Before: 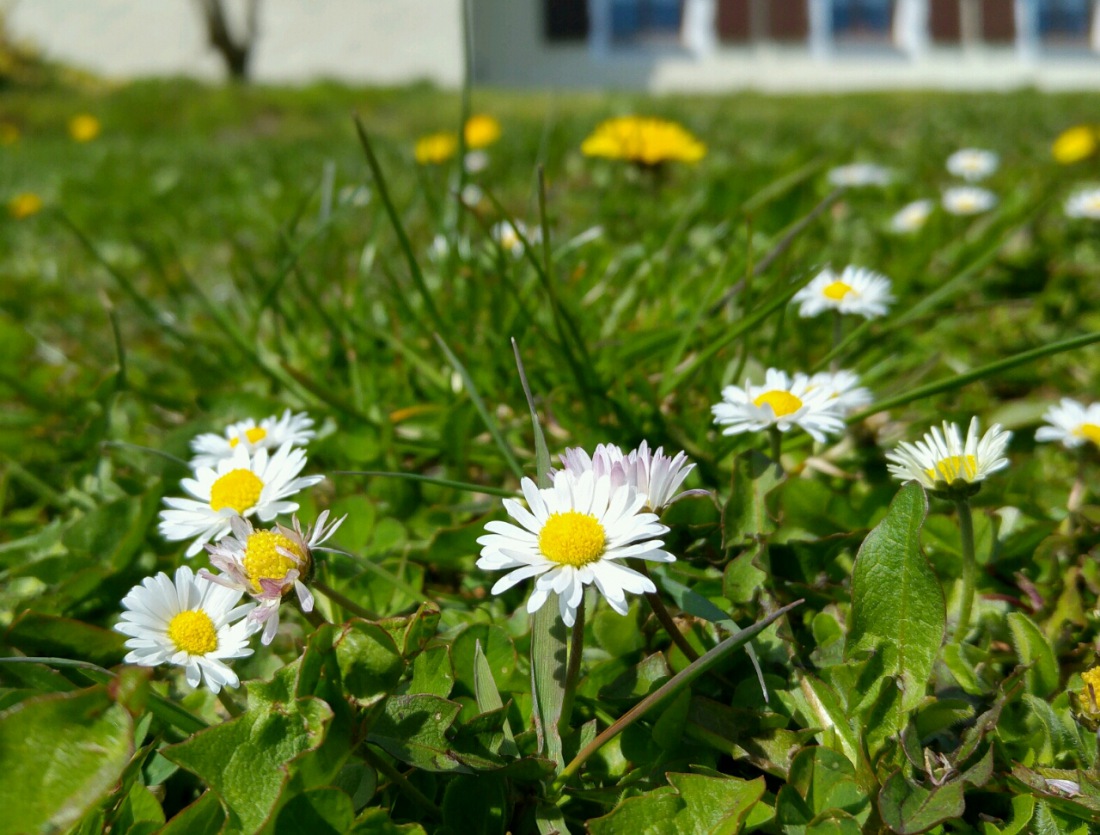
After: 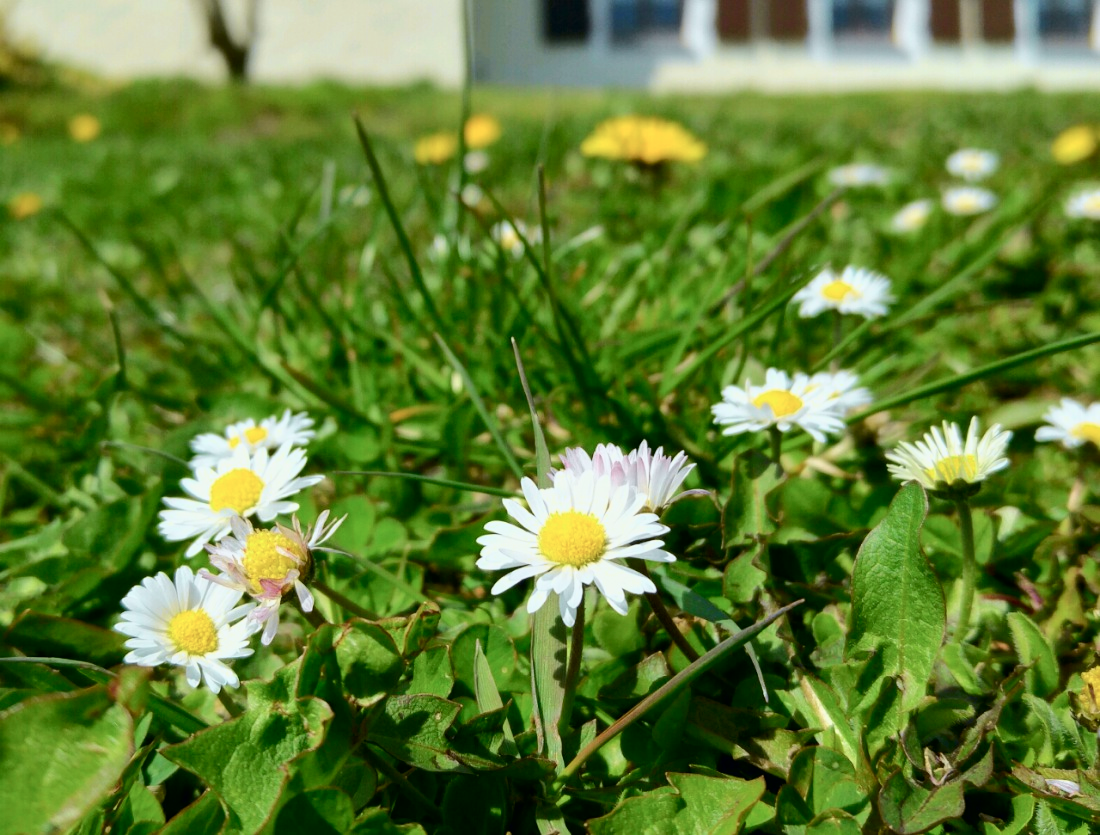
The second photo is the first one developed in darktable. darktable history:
tone curve: curves: ch0 [(0, 0) (0.035, 0.017) (0.131, 0.108) (0.279, 0.279) (0.476, 0.554) (0.617, 0.693) (0.704, 0.77) (0.801, 0.854) (0.895, 0.927) (1, 0.976)]; ch1 [(0, 0) (0.318, 0.278) (0.444, 0.427) (0.493, 0.488) (0.504, 0.497) (0.537, 0.538) (0.594, 0.616) (0.746, 0.764) (1, 1)]; ch2 [(0, 0) (0.316, 0.292) (0.381, 0.37) (0.423, 0.448) (0.476, 0.482) (0.502, 0.495) (0.529, 0.547) (0.583, 0.608) (0.639, 0.657) (0.7, 0.7) (0.861, 0.808) (1, 0.951)], color space Lab, independent channels, preserve colors none
